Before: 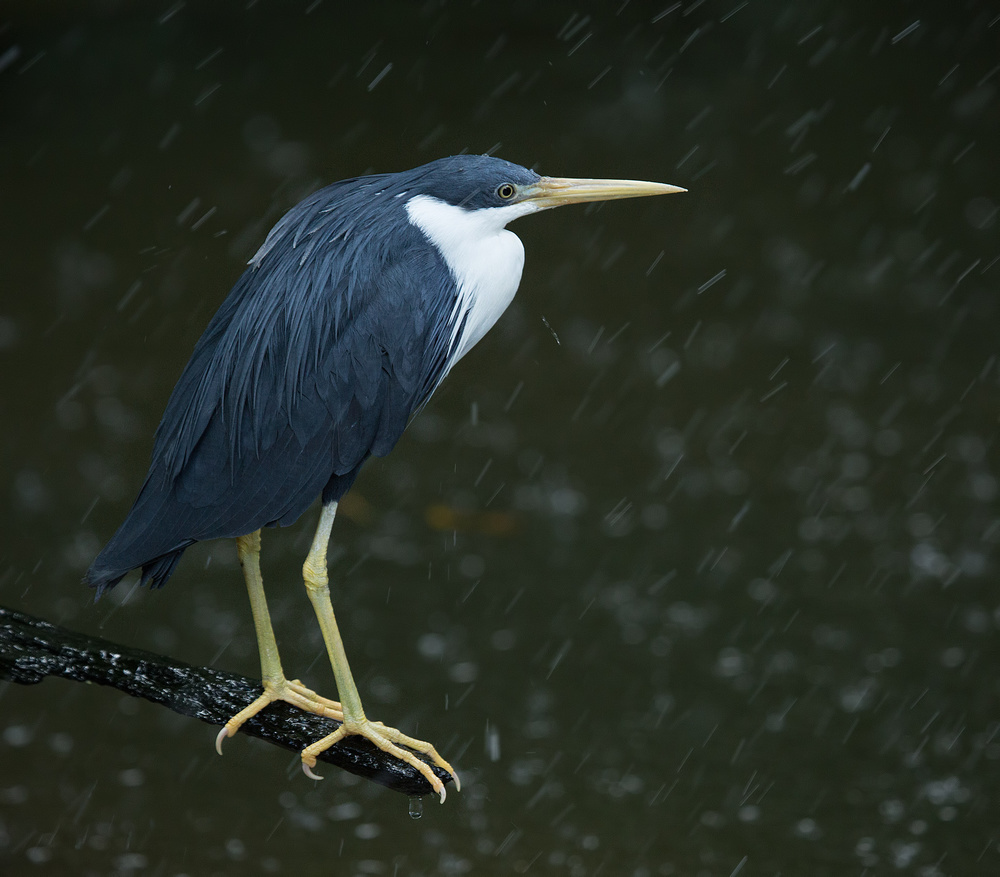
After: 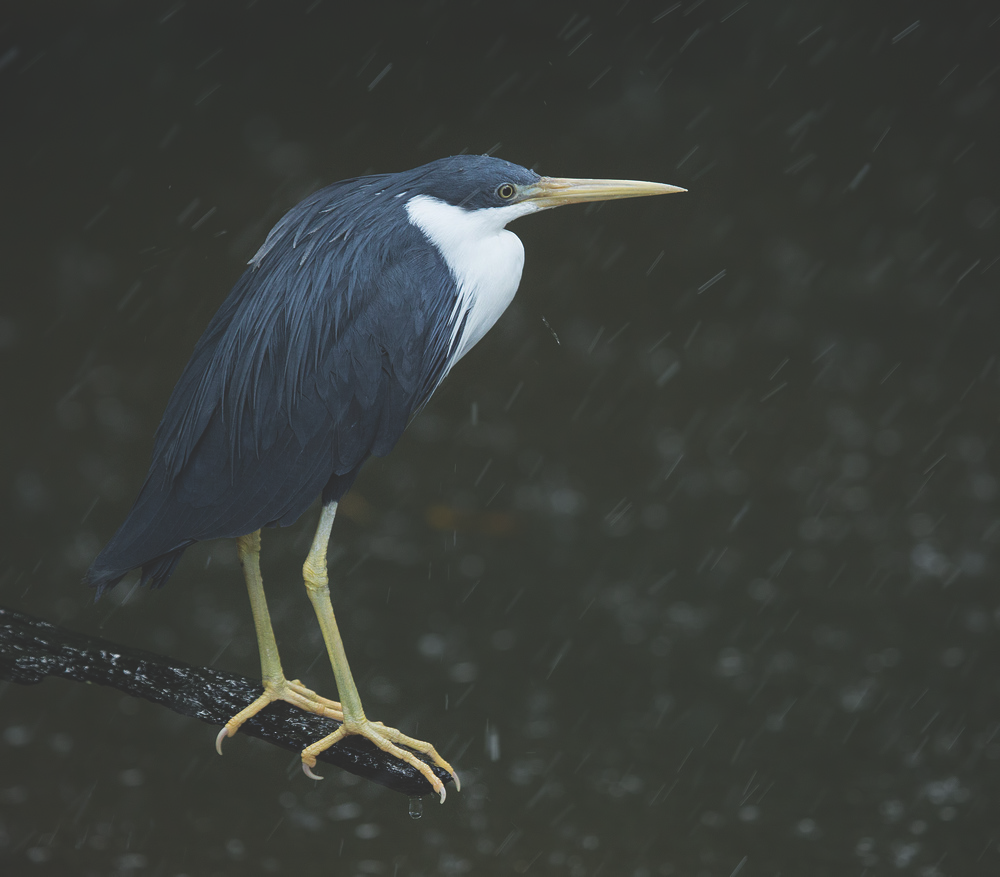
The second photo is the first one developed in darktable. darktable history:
exposure: black level correction -0.036, exposure -0.497 EV, compensate highlight preservation false
tone equalizer: -8 EV -0.403 EV, -7 EV -0.42 EV, -6 EV -0.319 EV, -5 EV -0.196 EV, -3 EV 0.211 EV, -2 EV 0.315 EV, -1 EV 0.37 EV, +0 EV 0.395 EV
